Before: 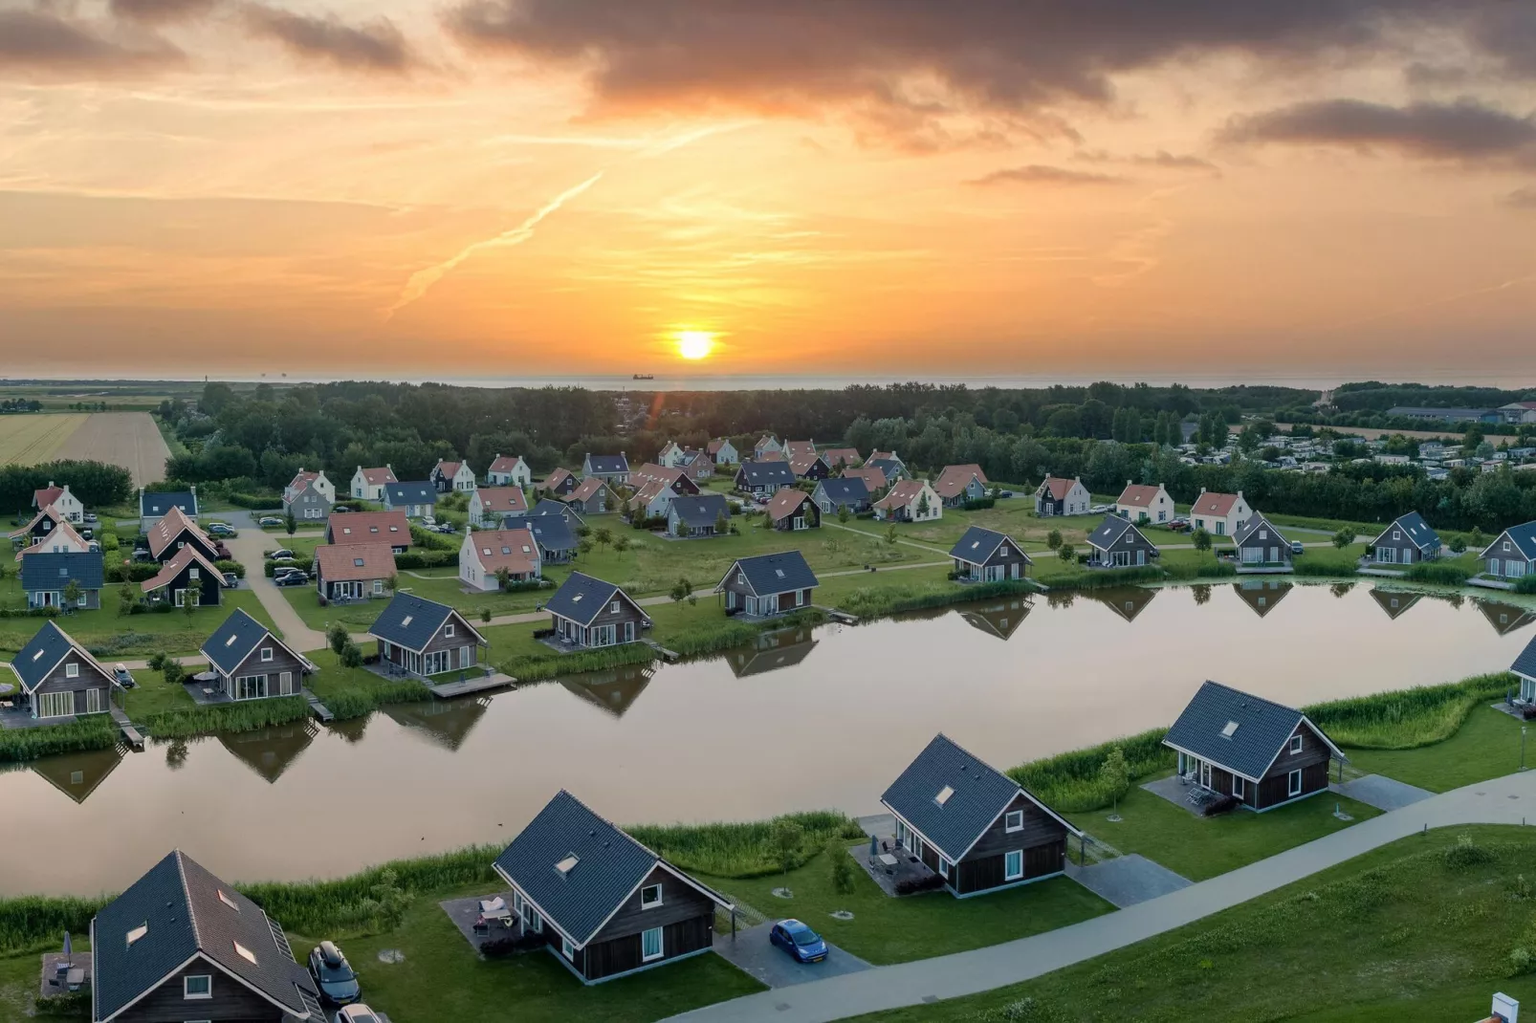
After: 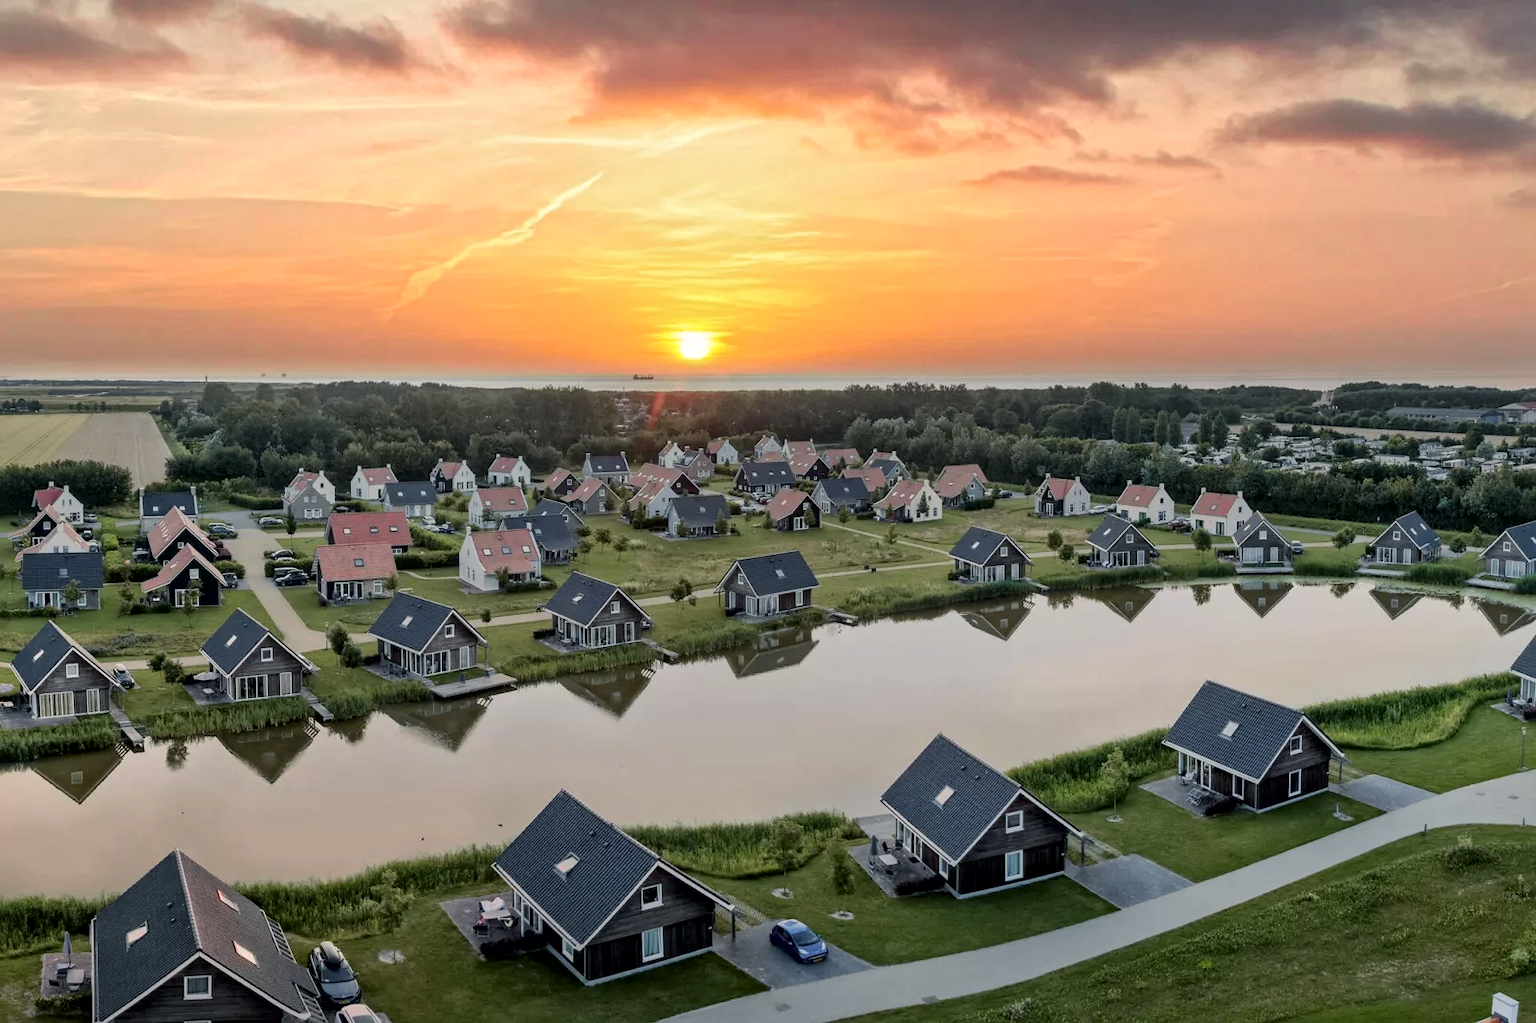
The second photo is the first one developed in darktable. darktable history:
local contrast: mode bilateral grid, contrast 20, coarseness 20, detail 150%, midtone range 0.2
tone curve: curves: ch0 [(0, 0.013) (0.036, 0.035) (0.274, 0.288) (0.504, 0.536) (0.844, 0.84) (1, 0.97)]; ch1 [(0, 0) (0.389, 0.403) (0.462, 0.48) (0.499, 0.5) (0.524, 0.529) (0.567, 0.603) (0.626, 0.651) (0.749, 0.781) (1, 1)]; ch2 [(0, 0) (0.464, 0.478) (0.5, 0.501) (0.533, 0.539) (0.599, 0.6) (0.704, 0.732) (1, 1)], color space Lab, independent channels, preserve colors none
